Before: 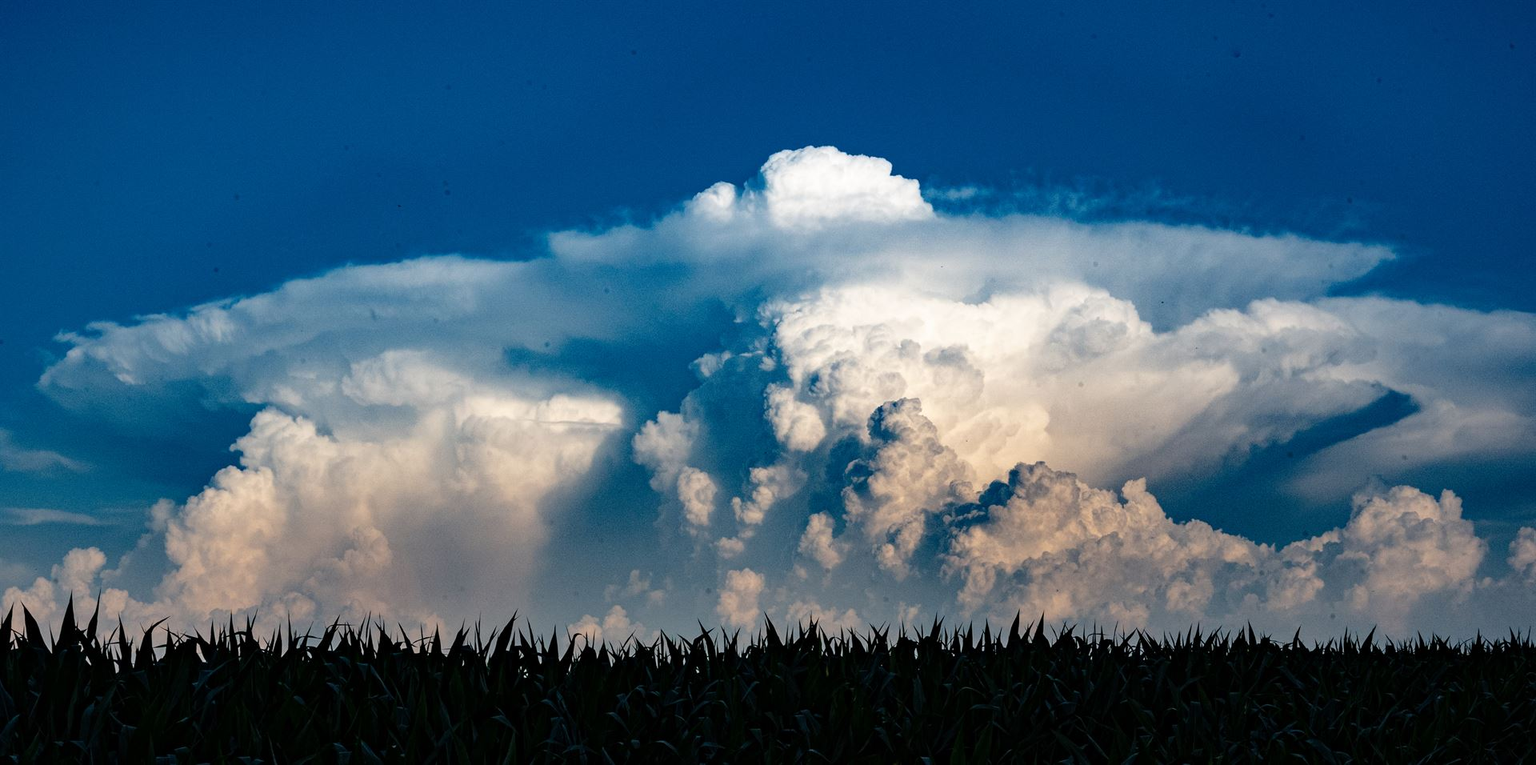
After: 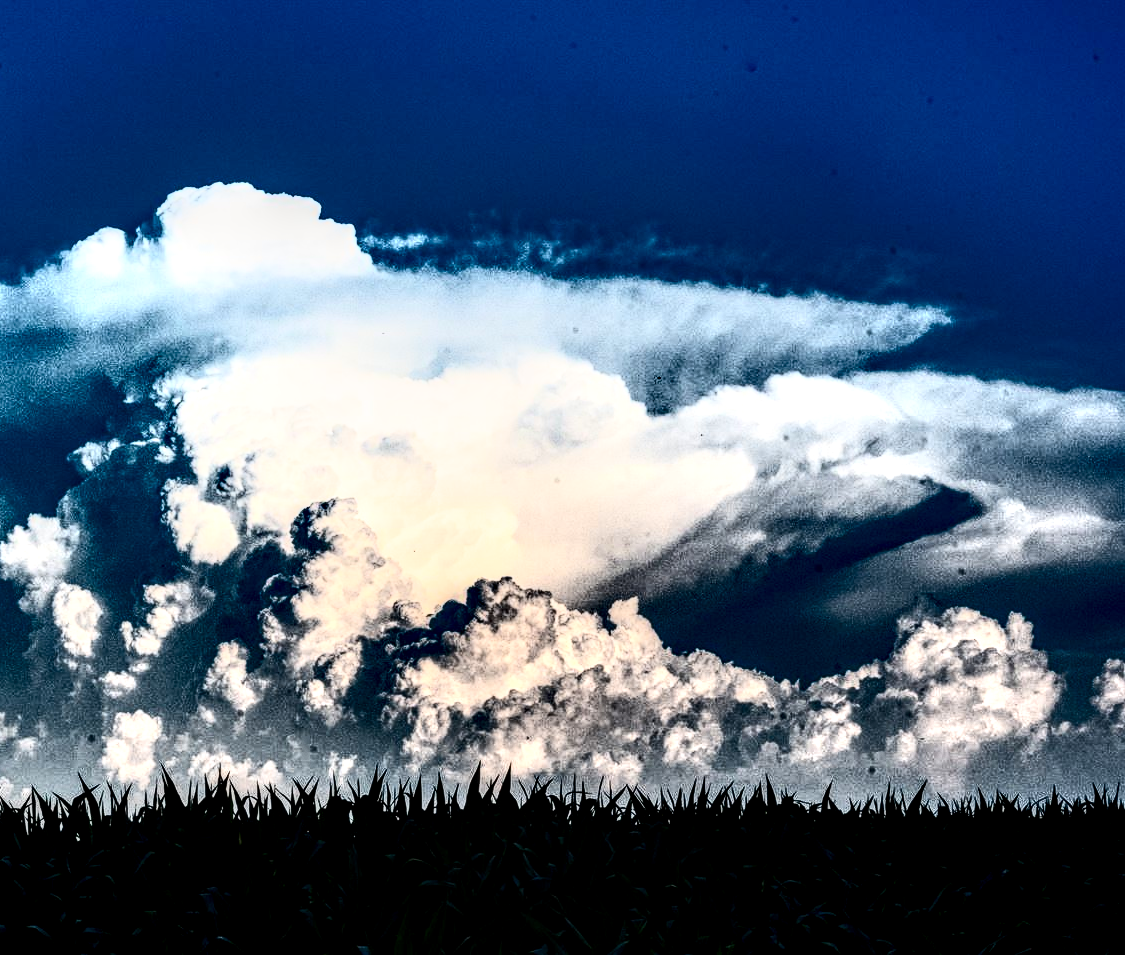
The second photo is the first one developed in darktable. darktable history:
crop: left 41.402%
local contrast: highlights 19%, detail 186%
contrast brightness saturation: contrast 0.93, brightness 0.2
shadows and highlights: low approximation 0.01, soften with gaussian
